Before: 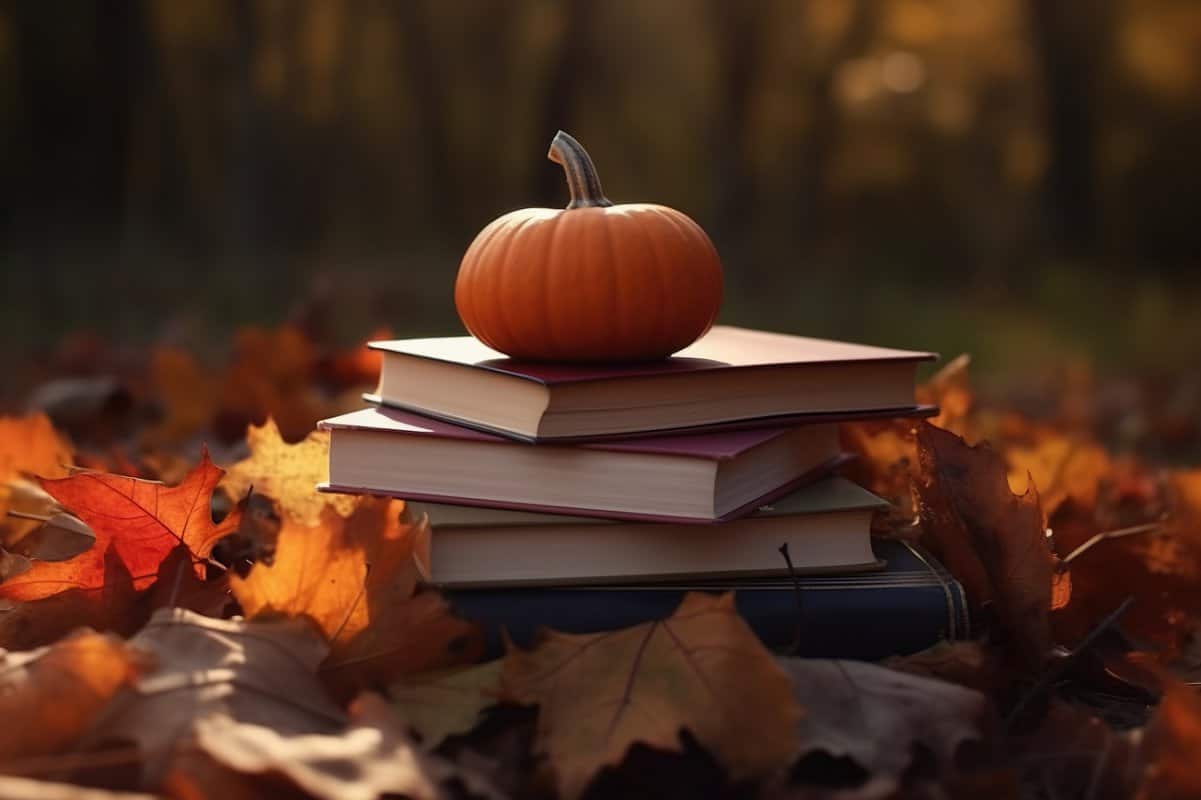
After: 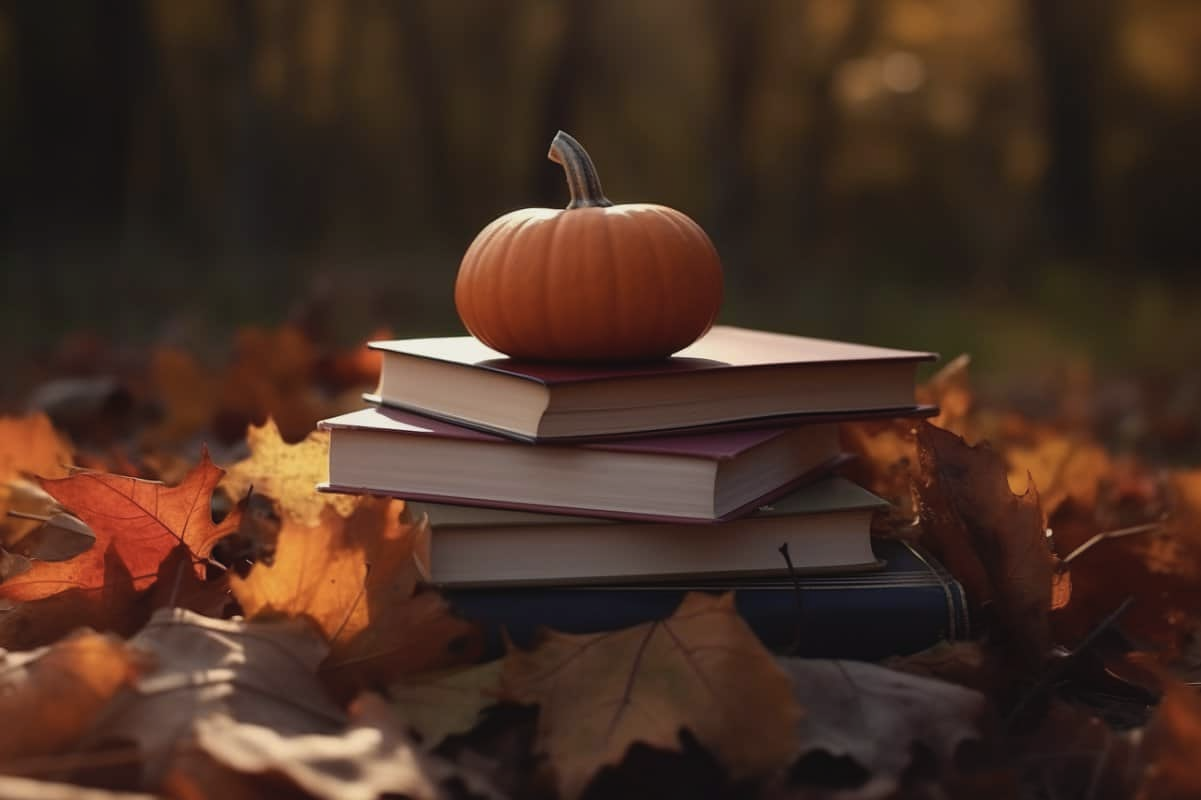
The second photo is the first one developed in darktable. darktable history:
color zones: curves: ch1 [(0.077, 0.436) (0.25, 0.5) (0.75, 0.5)]
contrast brightness saturation: contrast -0.08, brightness -0.04, saturation -0.11
